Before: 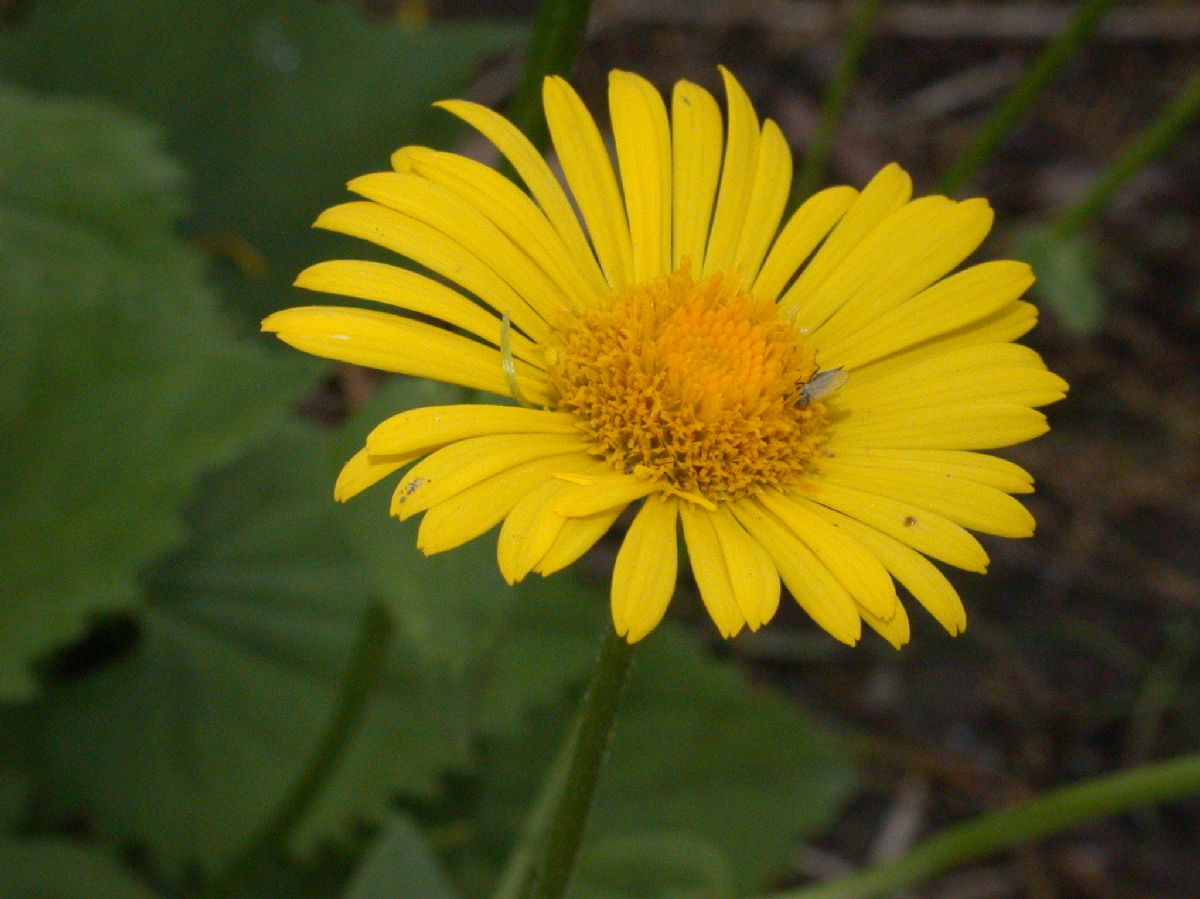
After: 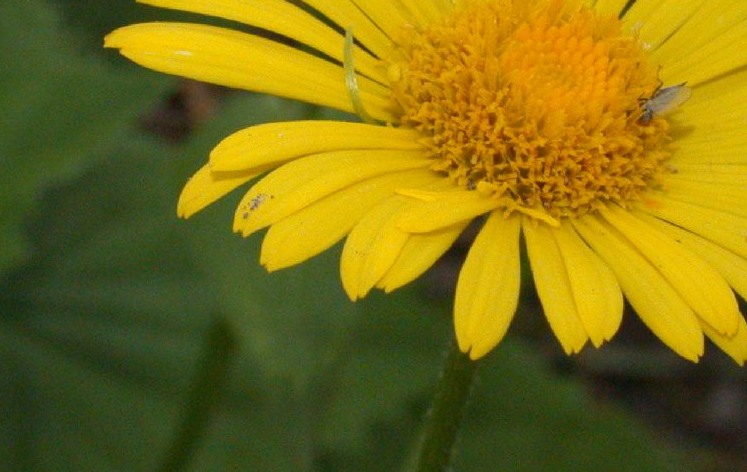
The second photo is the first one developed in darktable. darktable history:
crop: left 13.165%, top 31.603%, right 24.577%, bottom 15.842%
